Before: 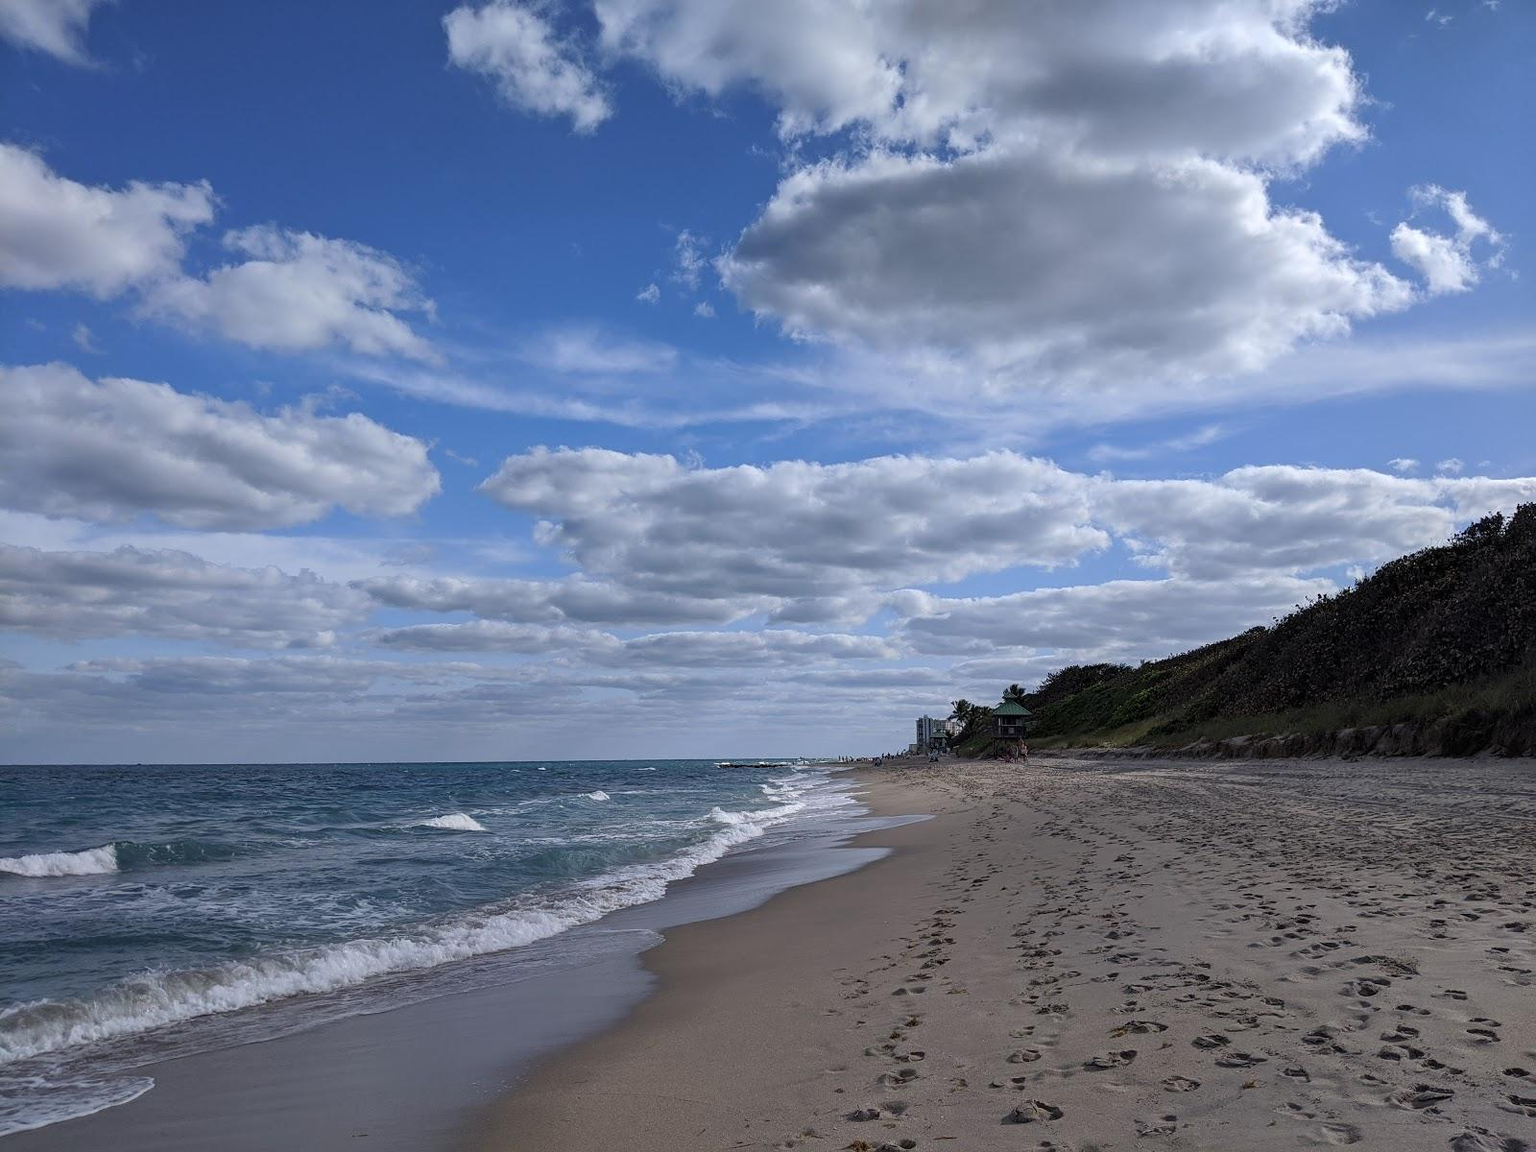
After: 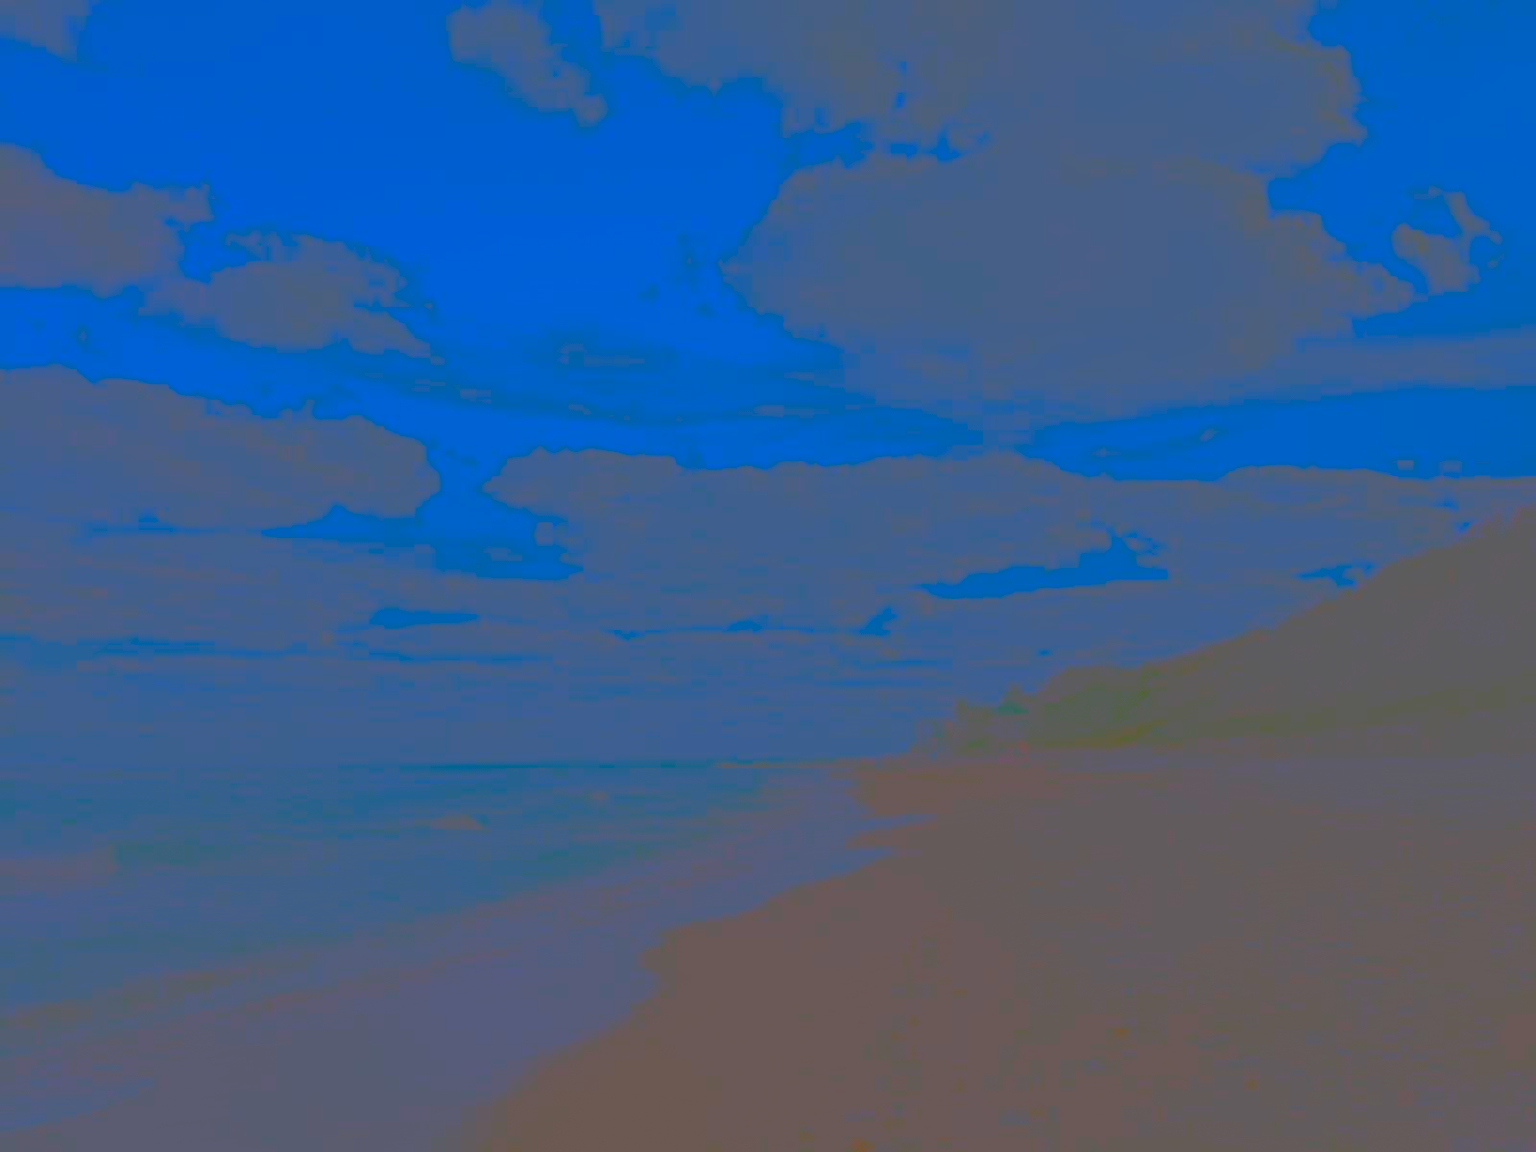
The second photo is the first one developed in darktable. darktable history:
contrast brightness saturation: contrast -0.99, brightness -0.17, saturation 0.75
